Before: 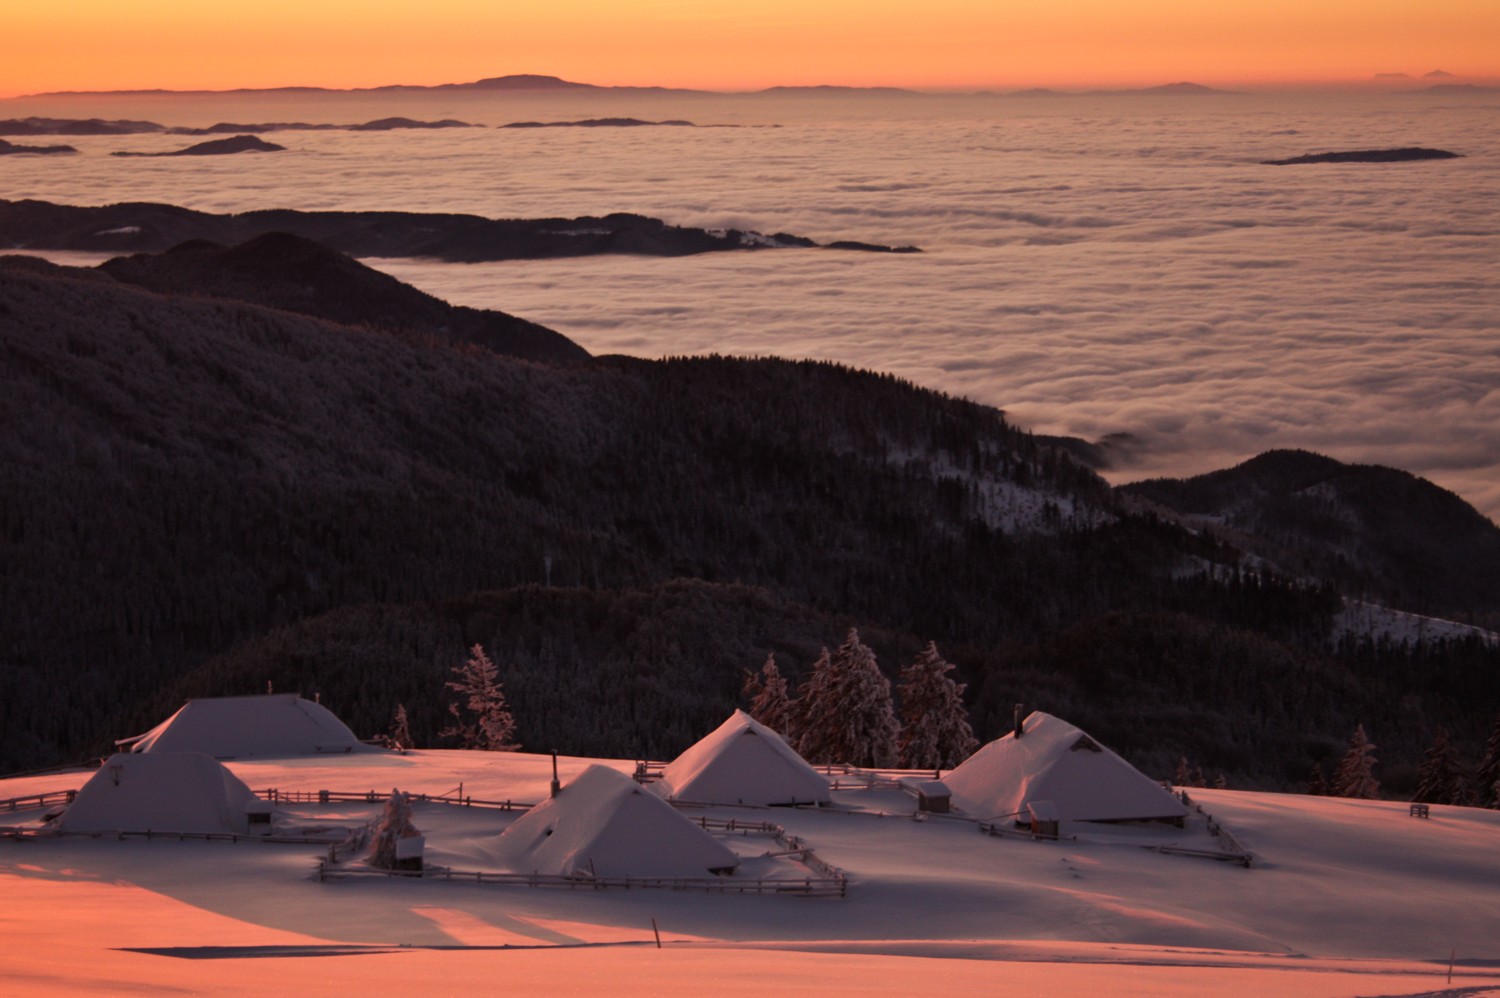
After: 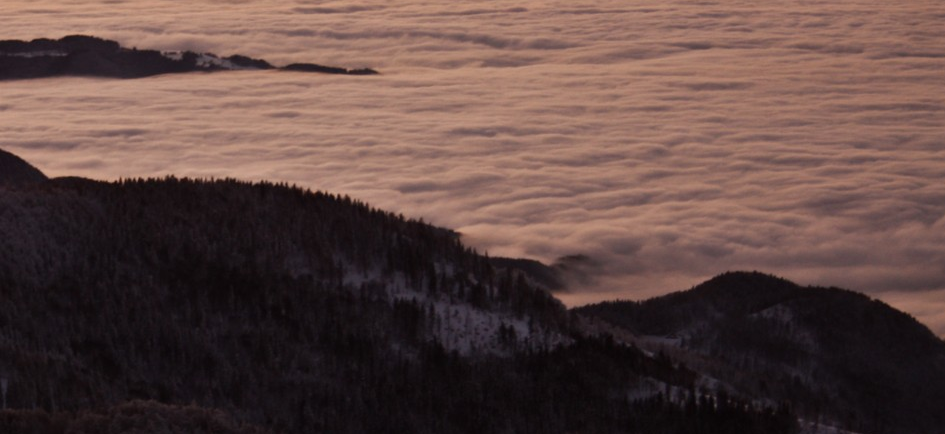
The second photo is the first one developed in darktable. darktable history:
contrast brightness saturation: saturation -0.053
crop: left 36.289%, top 17.841%, right 0.68%, bottom 38.596%
